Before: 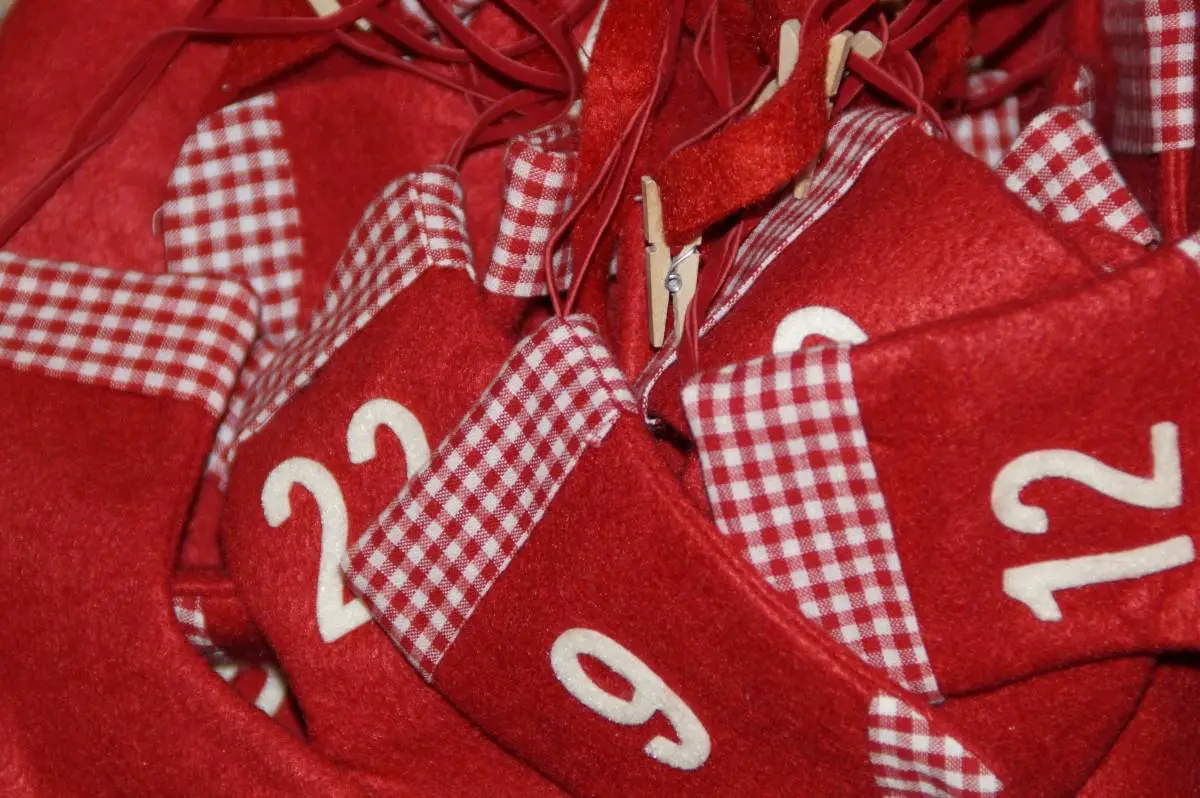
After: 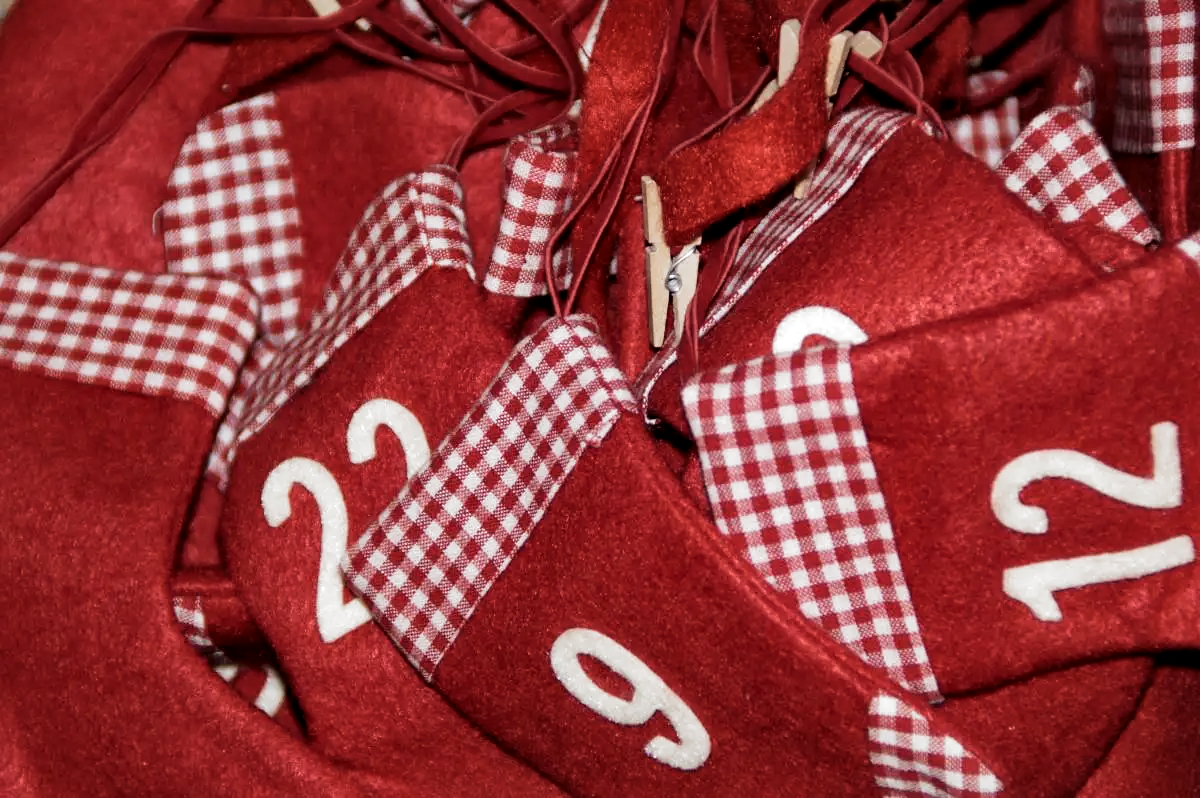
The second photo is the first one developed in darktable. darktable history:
filmic rgb: black relative exposure -8.2 EV, white relative exposure 2.2 EV, threshold 3 EV, hardness 7.11, latitude 75%, contrast 1.325, highlights saturation mix -2%, shadows ↔ highlights balance 30%, preserve chrominance RGB euclidean norm, color science v5 (2021), contrast in shadows safe, contrast in highlights safe, enable highlight reconstruction true
local contrast: mode bilateral grid, contrast 20, coarseness 50, detail 132%, midtone range 0.2
